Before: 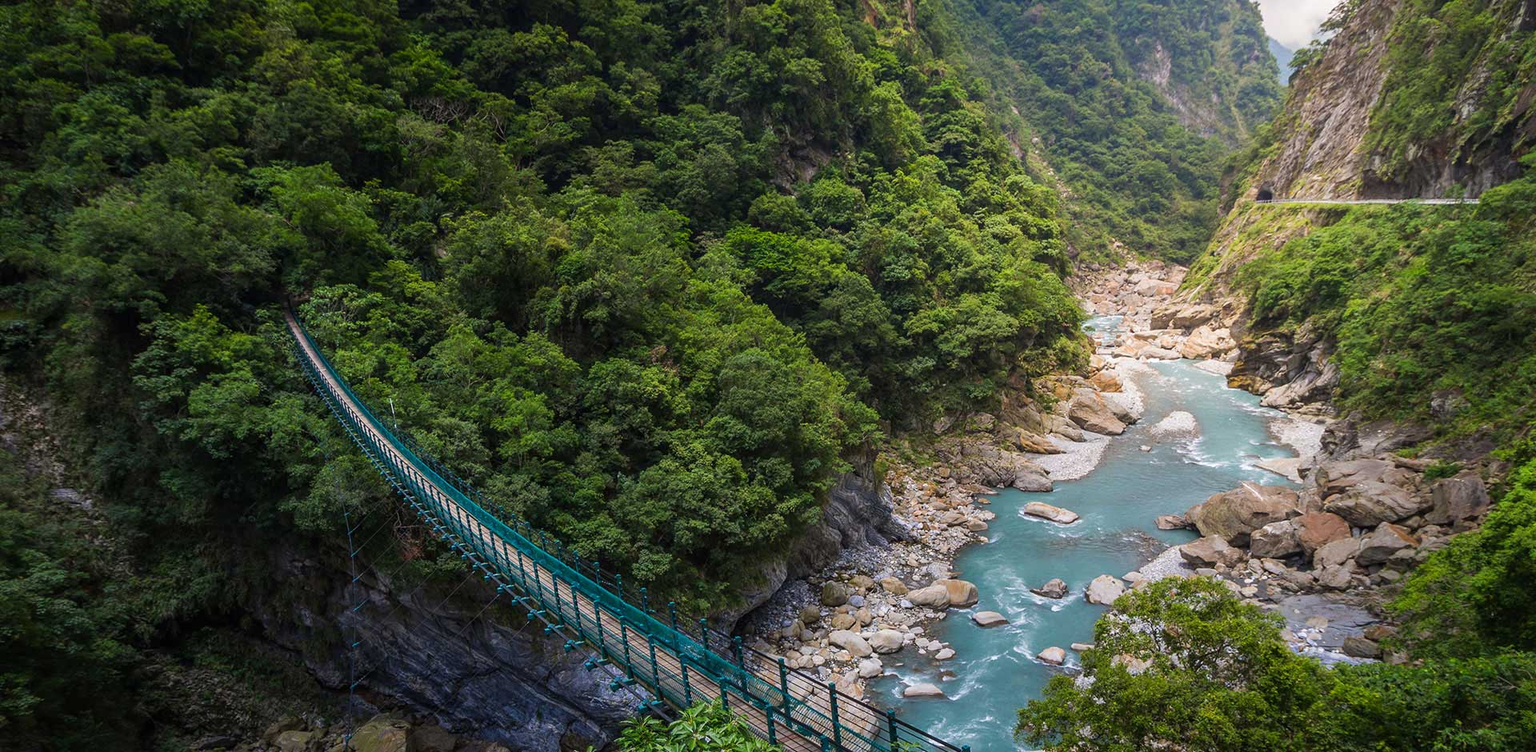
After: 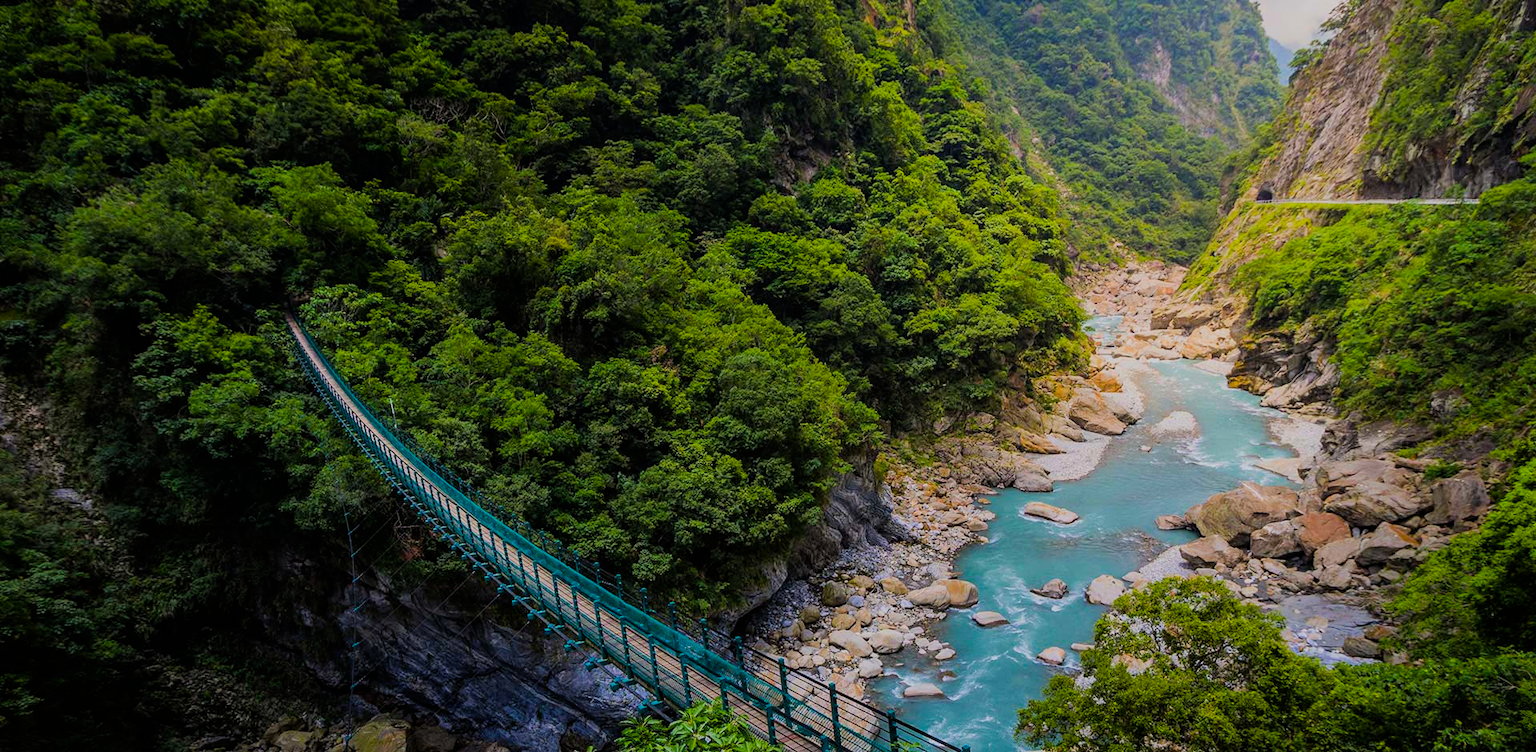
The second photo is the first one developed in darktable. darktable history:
filmic rgb: black relative exposure -7.15 EV, white relative exposure 5.36 EV, hardness 3.02, color science v6 (2022)
color balance rgb: perceptual saturation grading › global saturation 40%, global vibrance 15%
